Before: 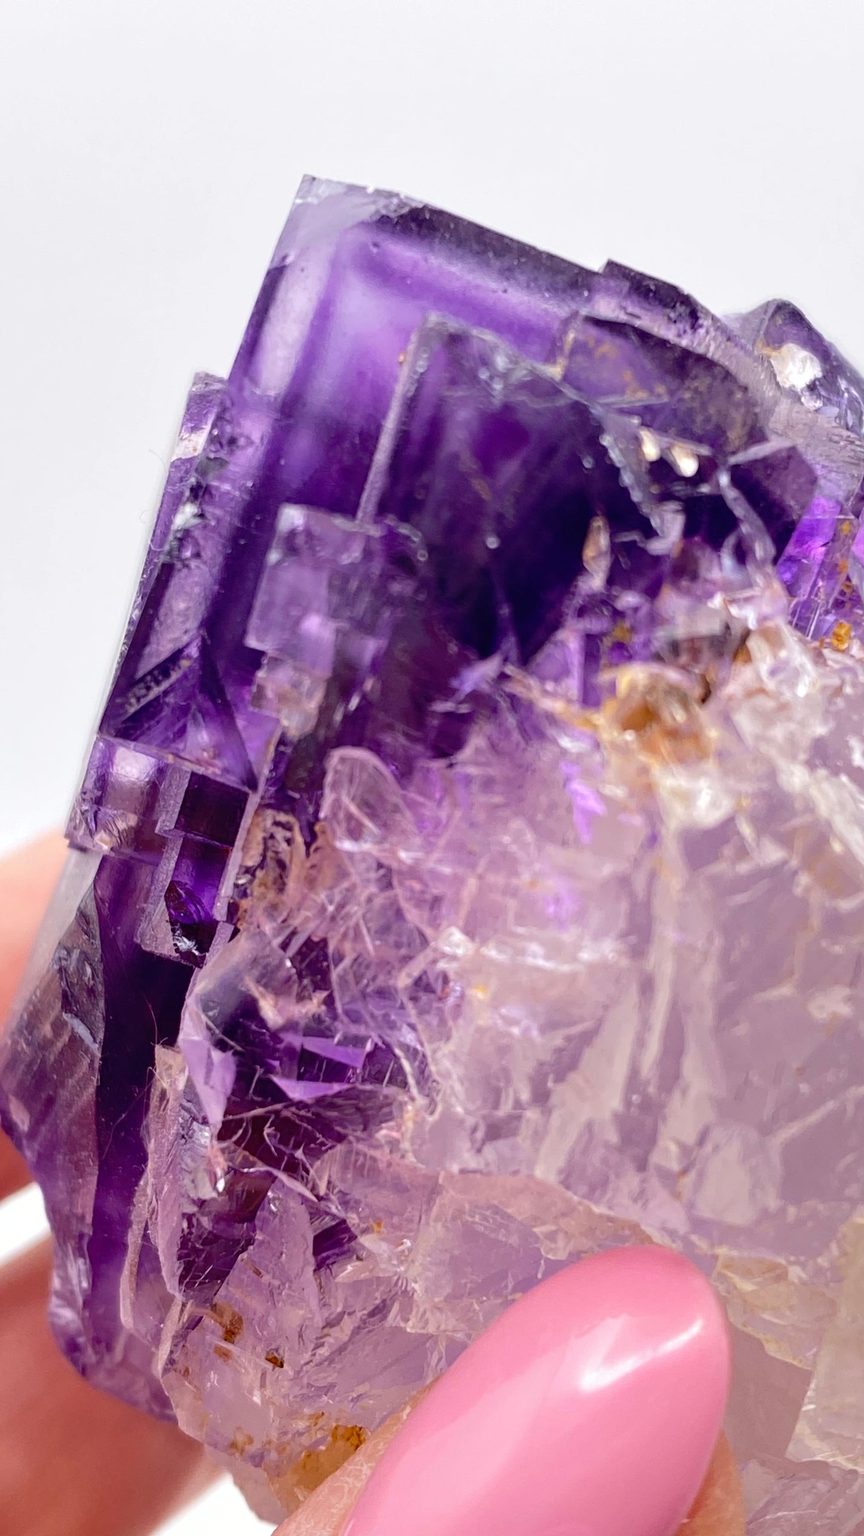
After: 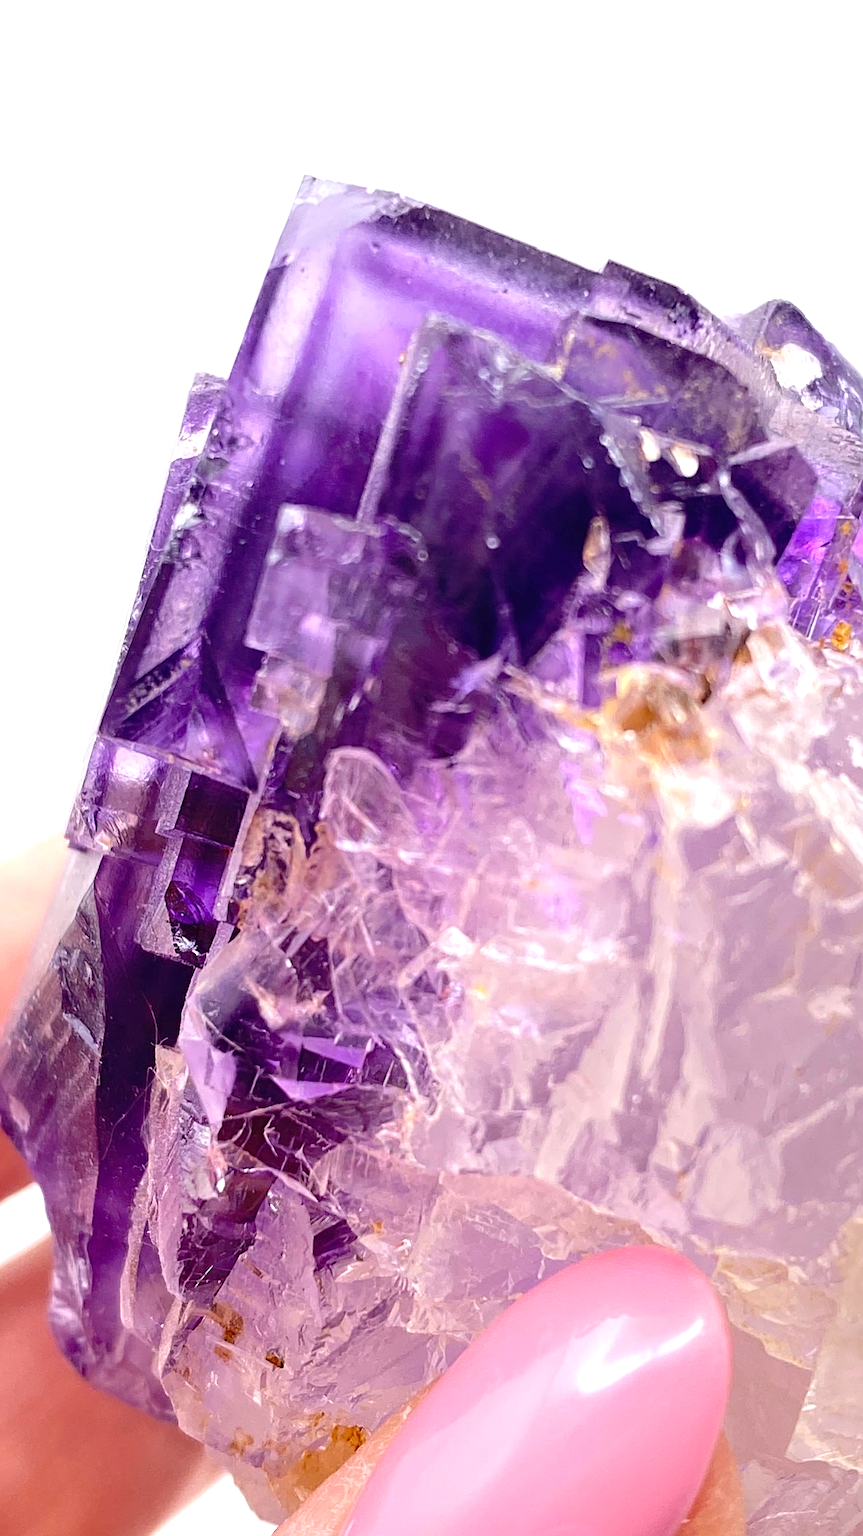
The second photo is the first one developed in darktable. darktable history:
sharpen: on, module defaults
exposure: exposure 0.564 EV, compensate highlight preservation false
base curve: curves: ch0 [(0, 0) (0.989, 0.992)], preserve colors none
